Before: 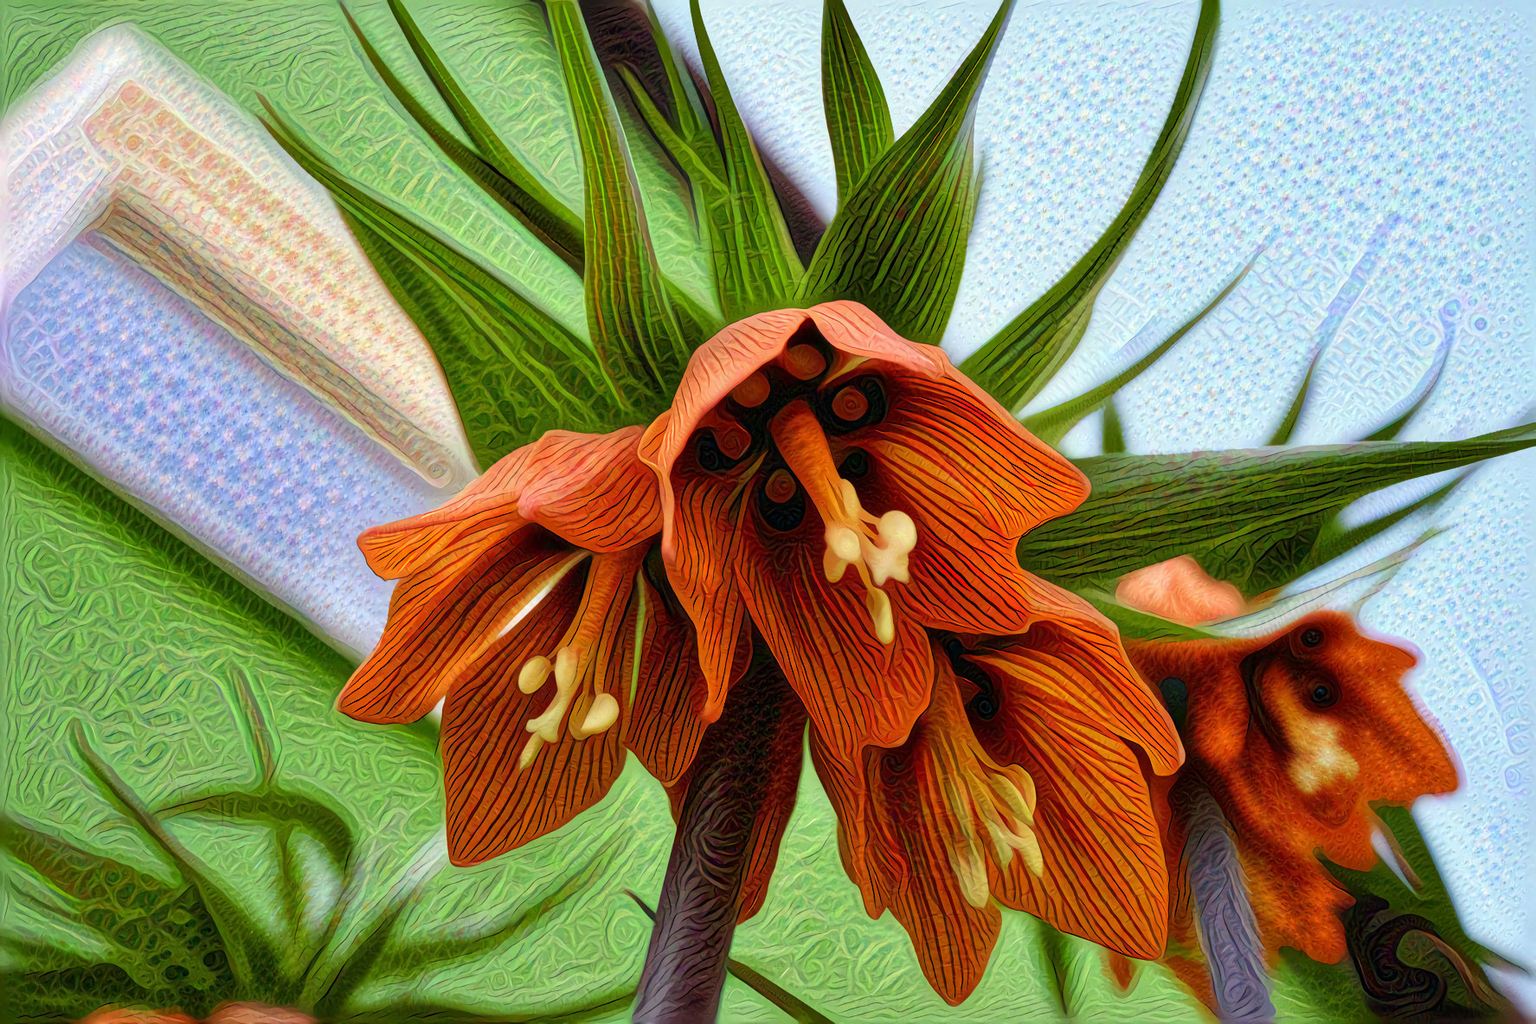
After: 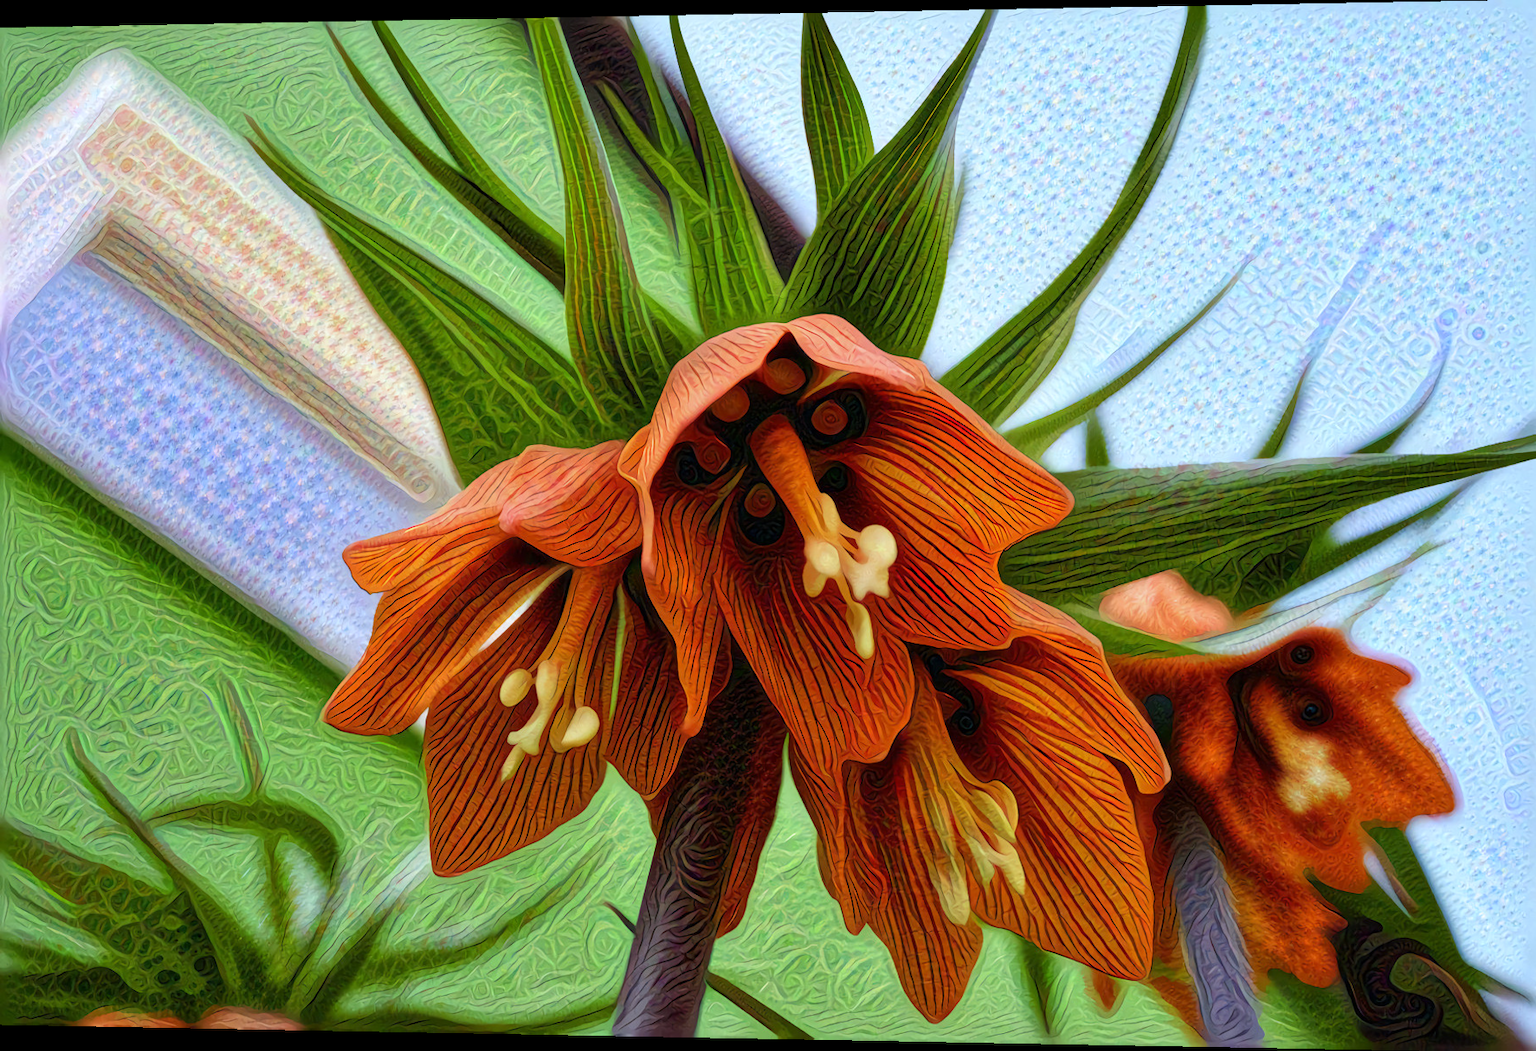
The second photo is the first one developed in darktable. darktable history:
white balance: red 0.967, blue 1.049
rotate and perspective: lens shift (horizontal) -0.055, automatic cropping off
